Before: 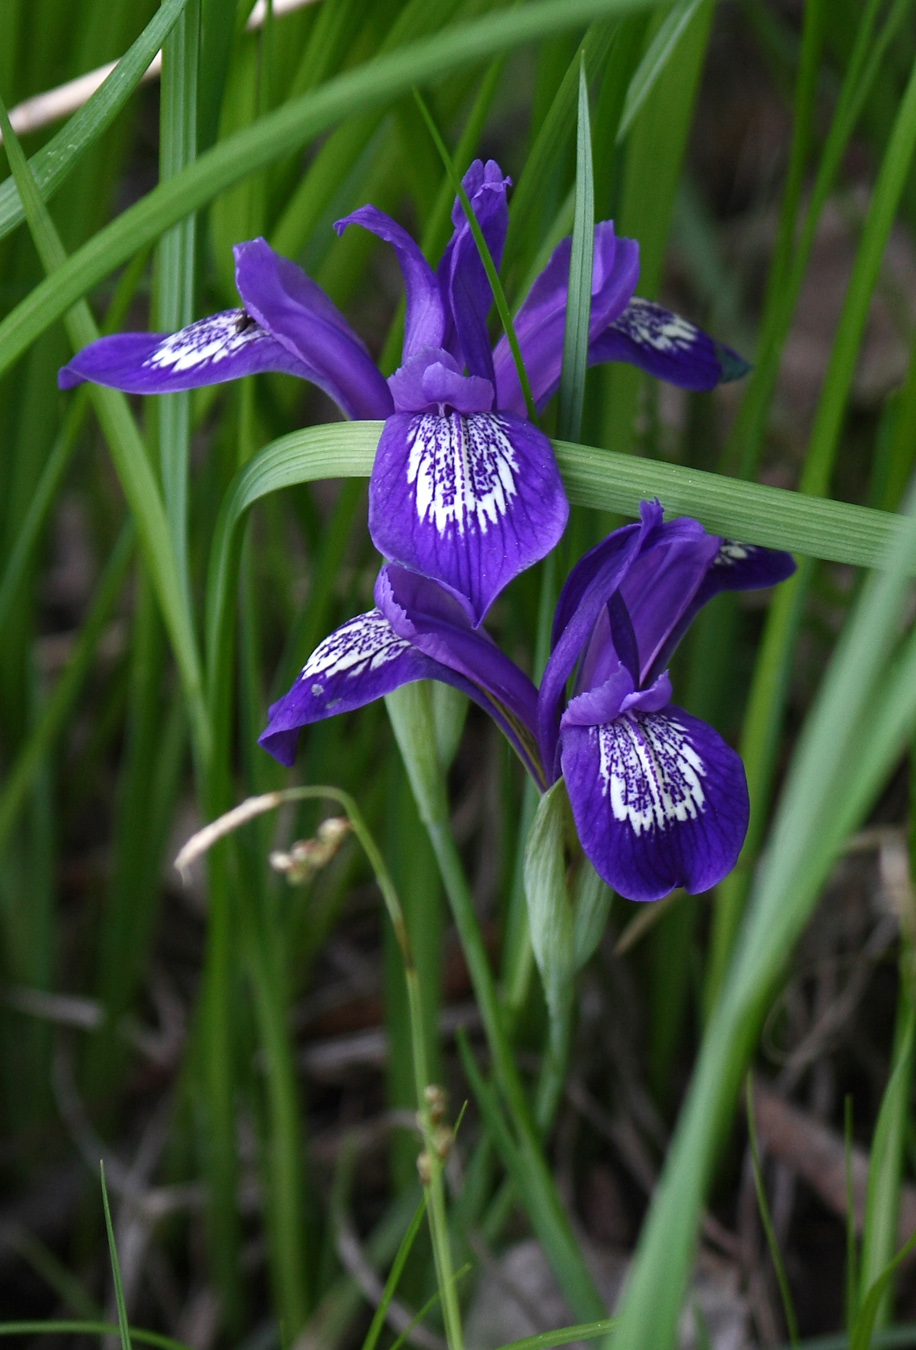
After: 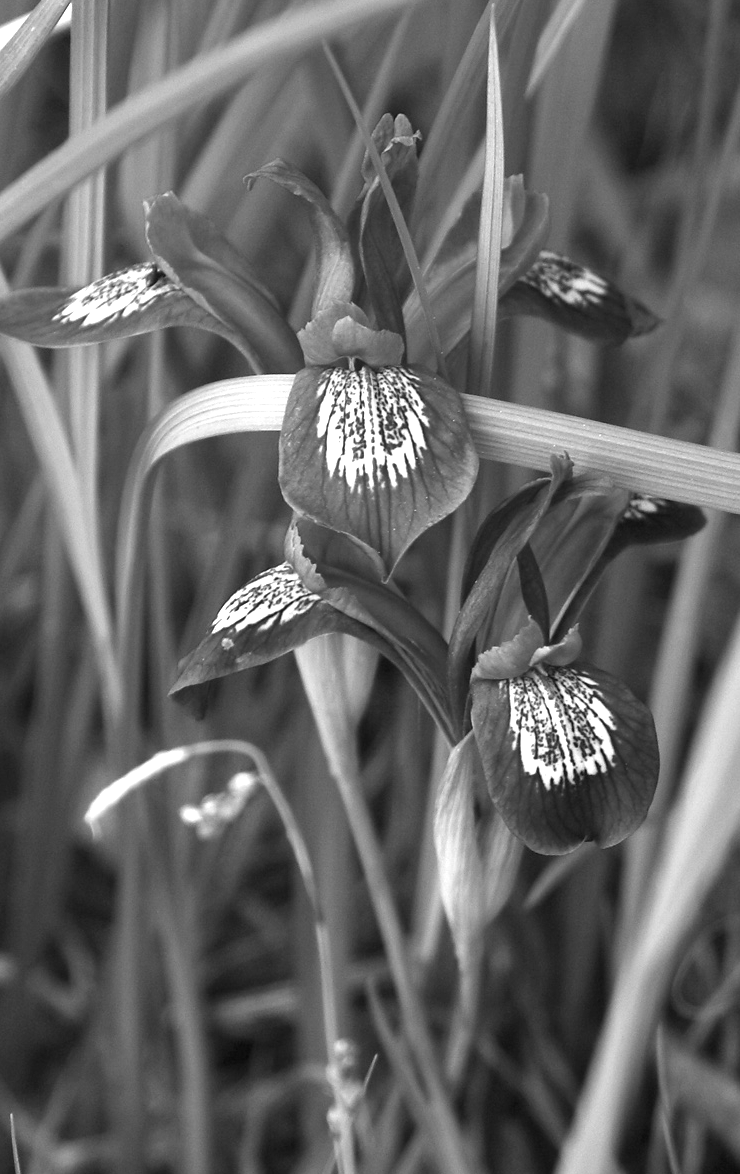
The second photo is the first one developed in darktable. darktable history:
crop: left 9.929%, top 3.475%, right 9.188%, bottom 9.529%
exposure: exposure 1.2 EV, compensate highlight preservation false
monochrome: a 73.58, b 64.21
